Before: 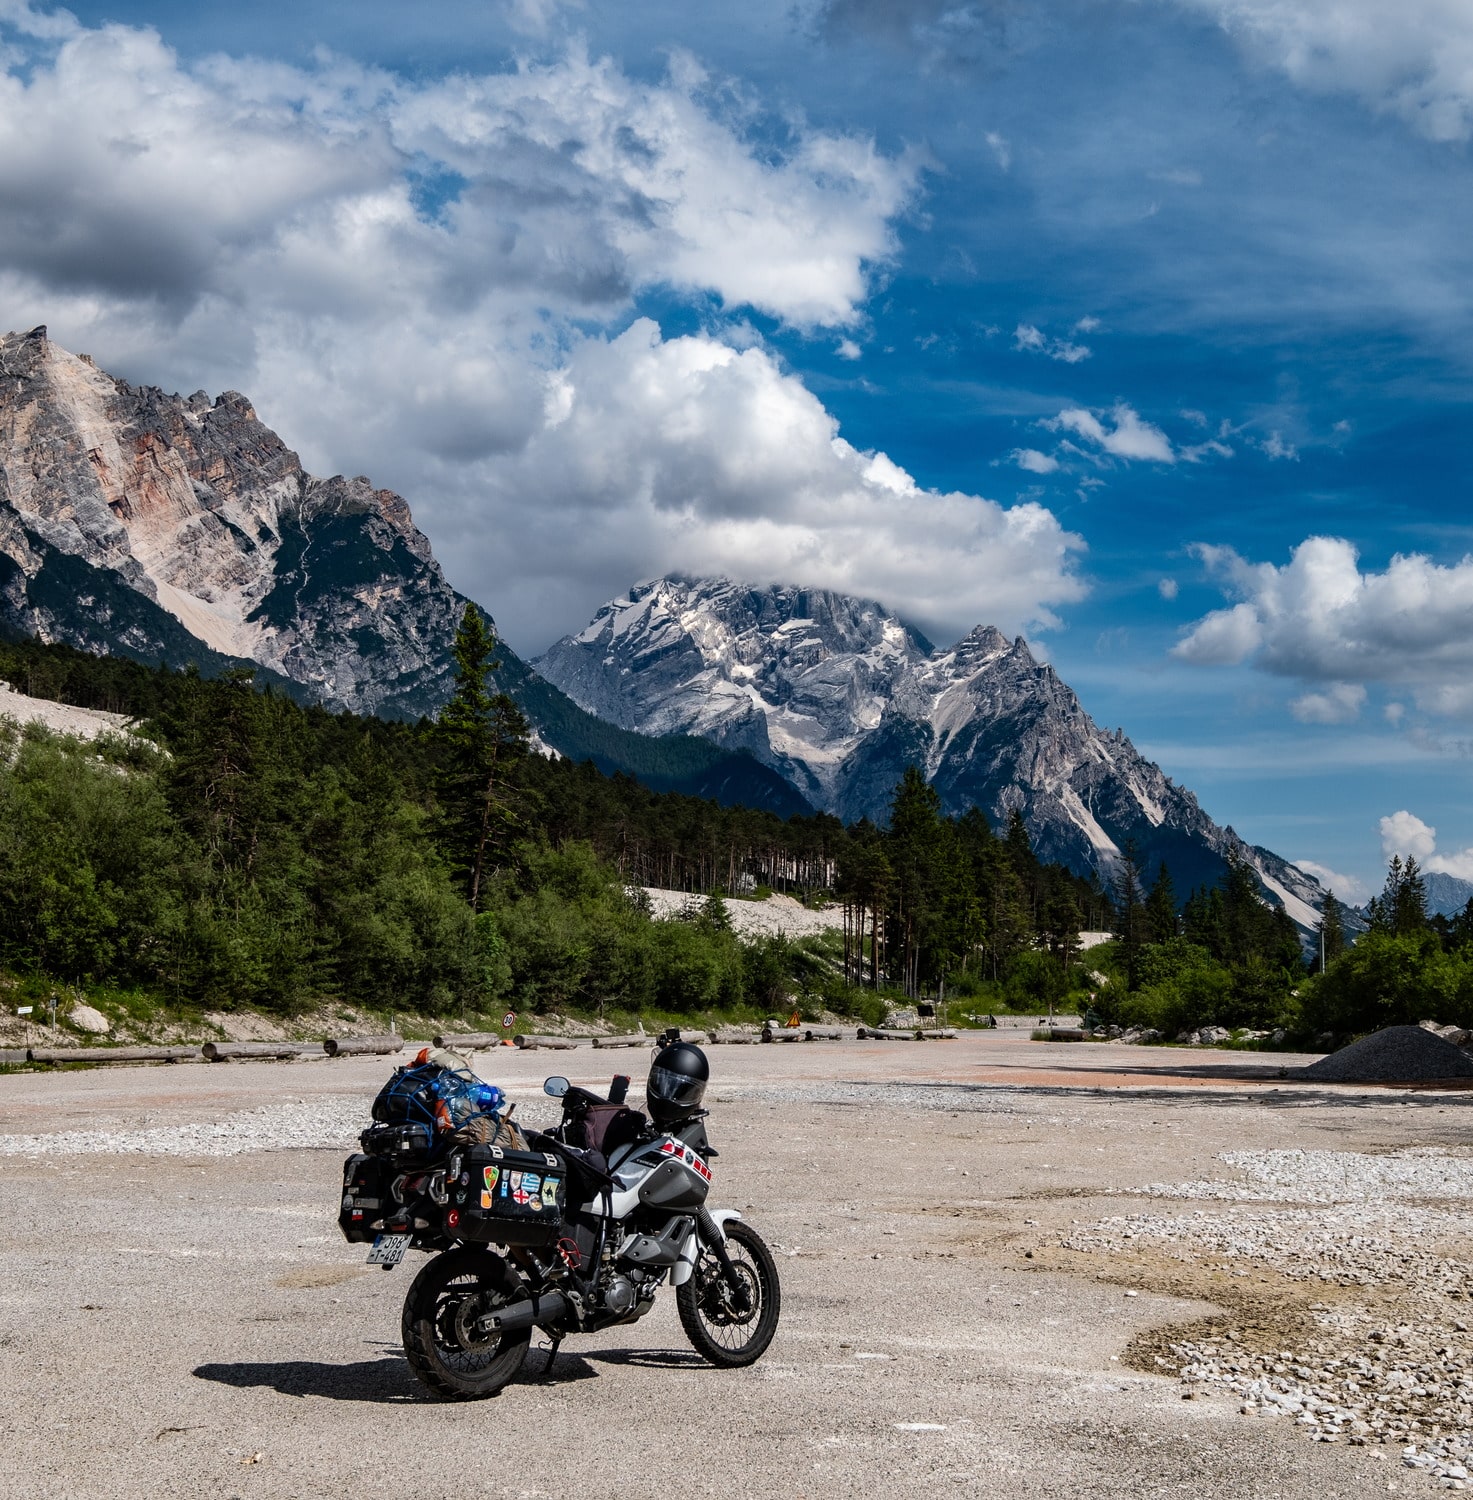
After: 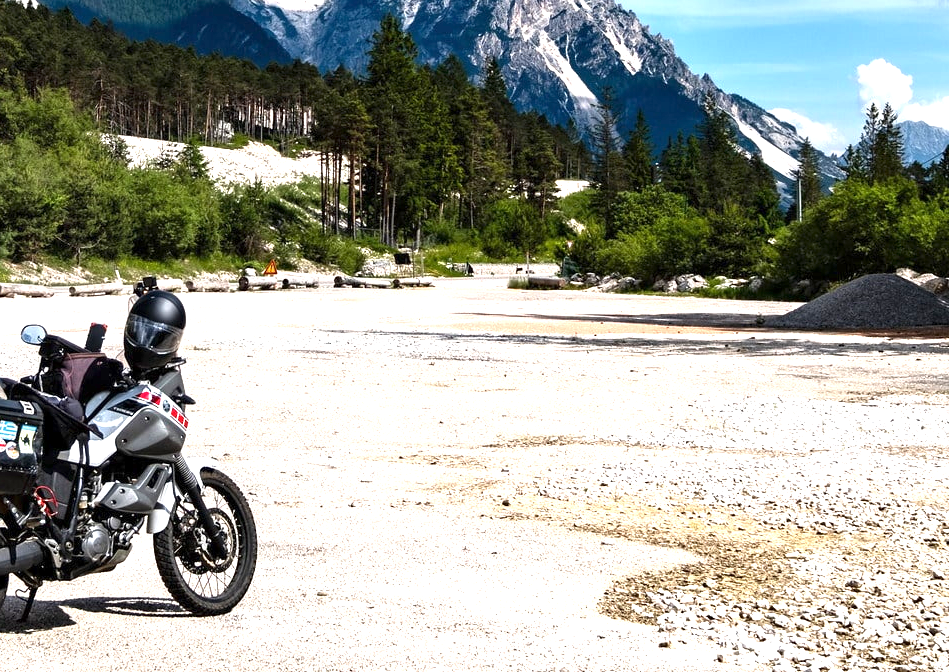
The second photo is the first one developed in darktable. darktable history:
crop and rotate: left 35.509%, top 50.238%, bottom 4.934%
exposure: exposure 1.5 EV, compensate highlight preservation false
